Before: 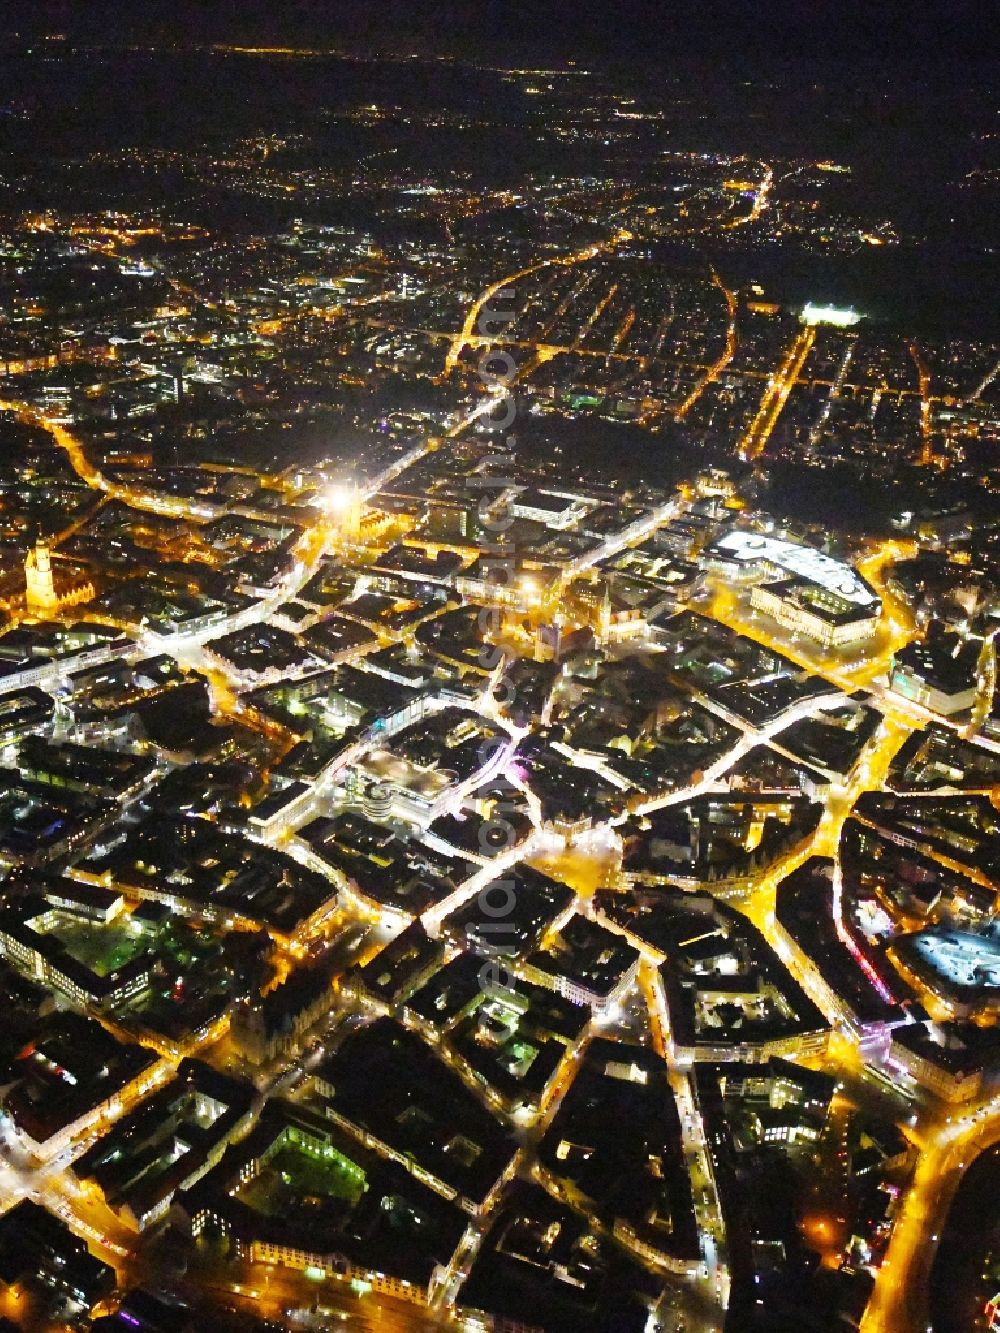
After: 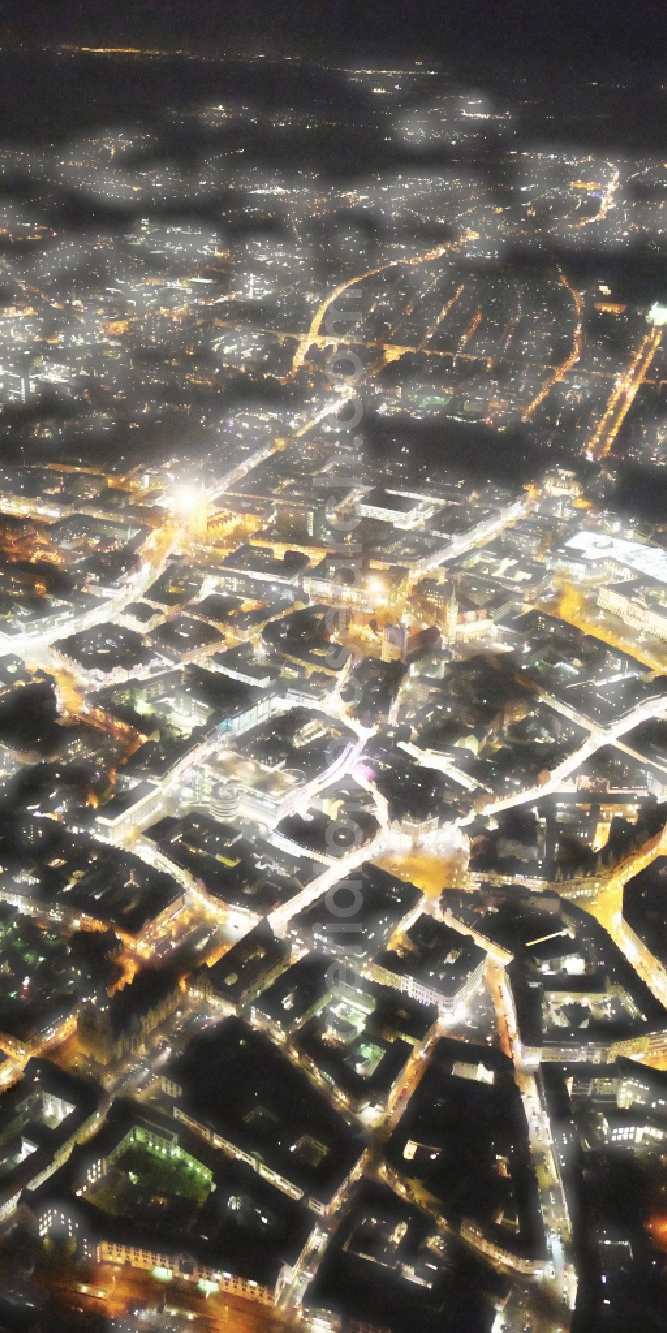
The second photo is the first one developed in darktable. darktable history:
crop and rotate: left 15.315%, right 17.963%
haze removal: strength -0.891, distance 0.226, compatibility mode true, adaptive false
